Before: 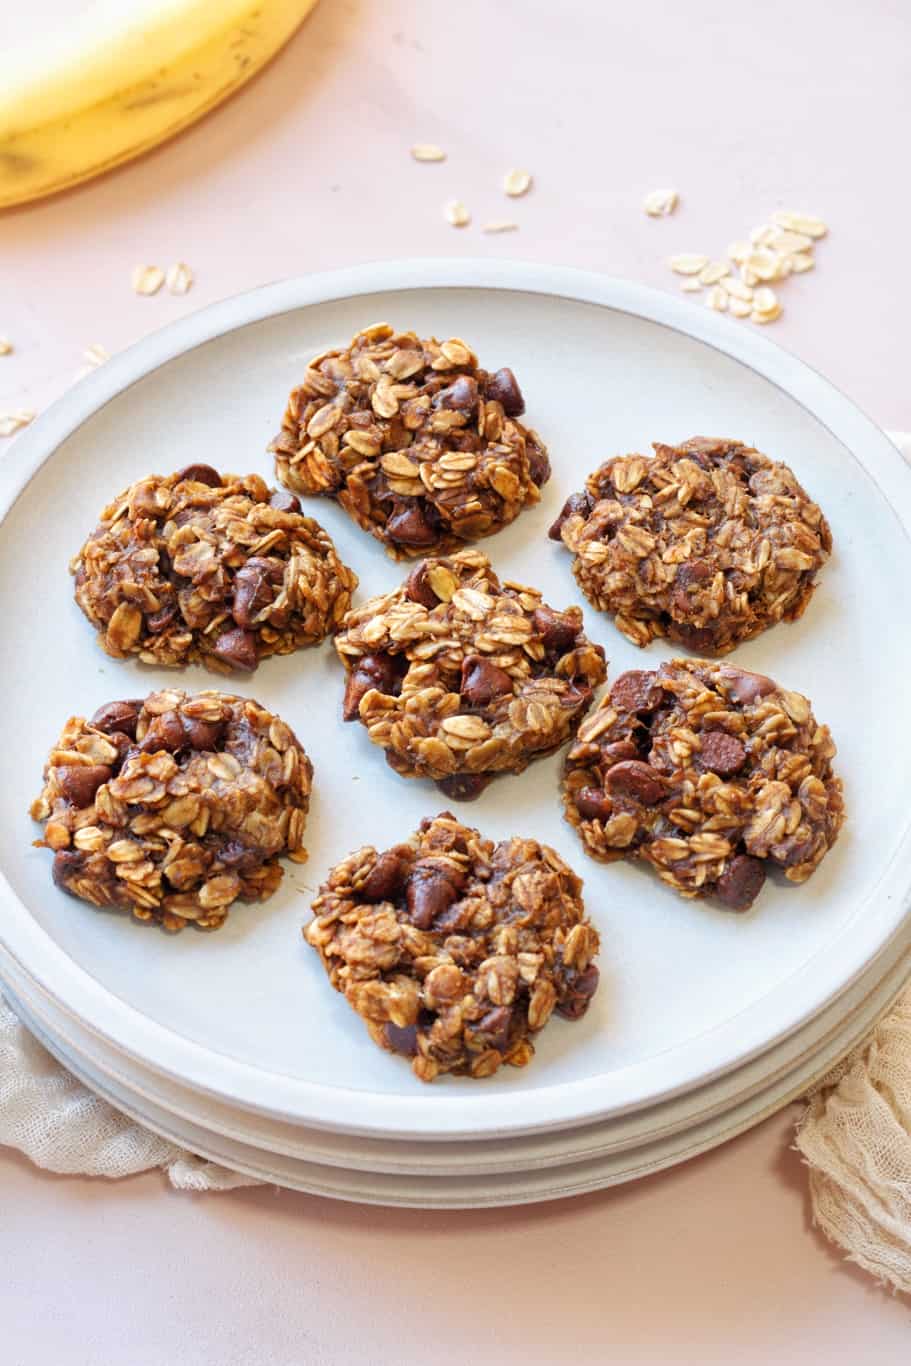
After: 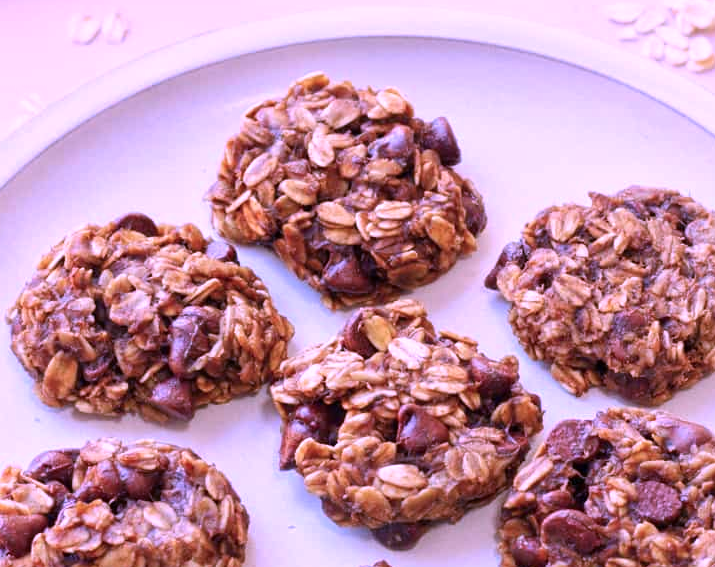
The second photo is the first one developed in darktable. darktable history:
crop: left 7.036%, top 18.398%, right 14.379%, bottom 40.043%
color calibration: output R [1.107, -0.012, -0.003, 0], output B [0, 0, 1.308, 0], illuminant custom, x 0.389, y 0.387, temperature 3838.64 K
